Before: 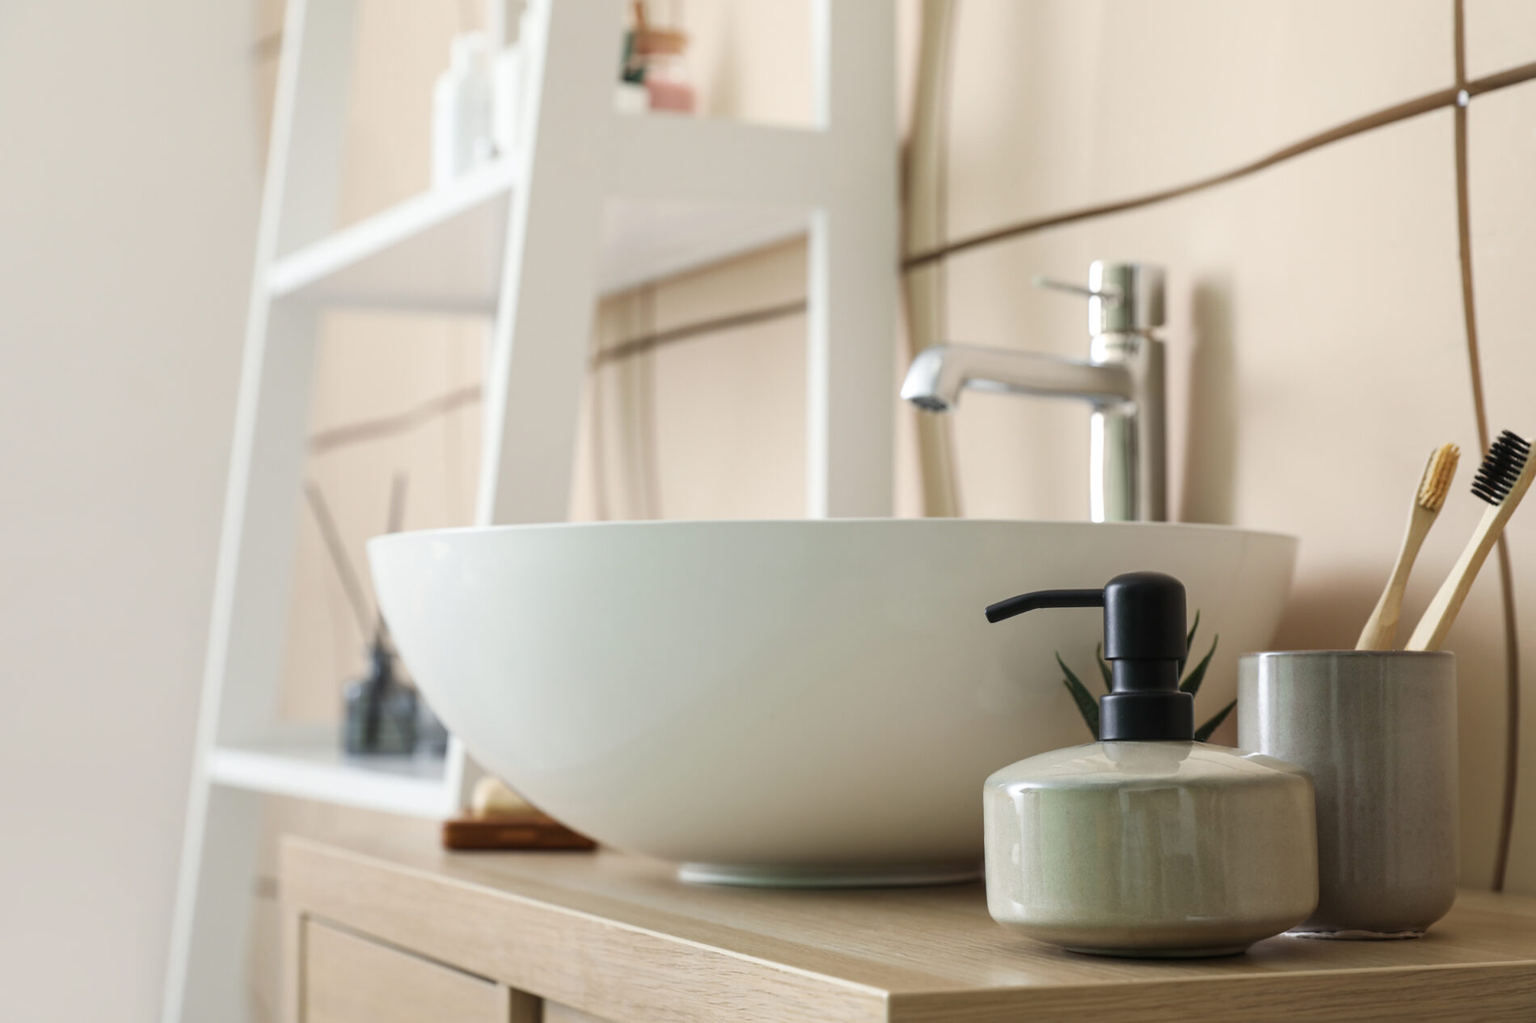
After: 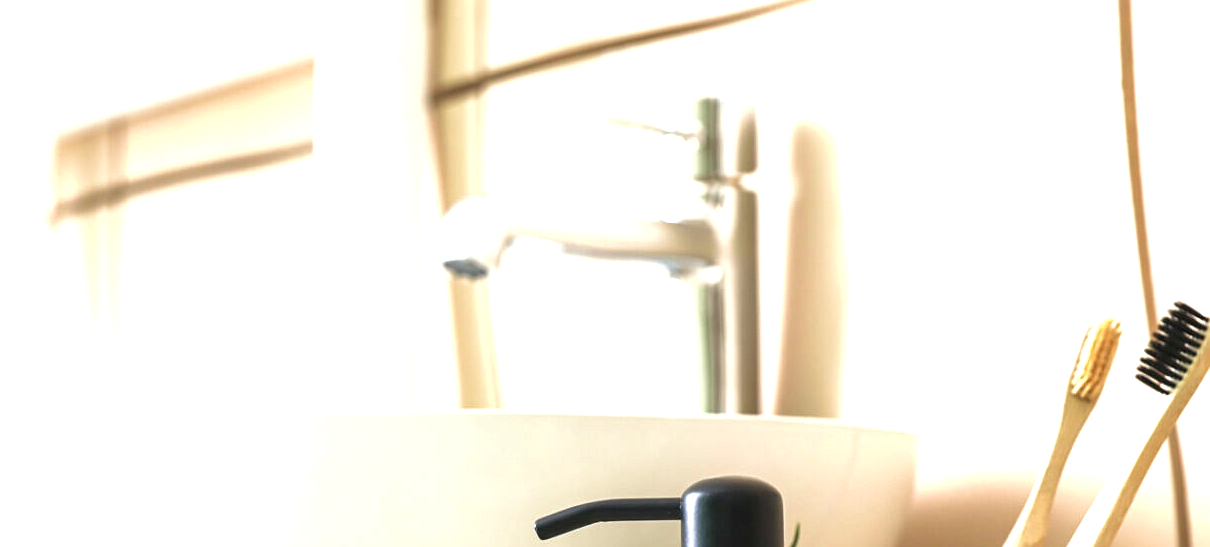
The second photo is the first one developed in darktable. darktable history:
exposure: black level correction 0, exposure 1.379 EV, compensate exposure bias true, compensate highlight preservation false
sharpen: amount 0.2
crop: left 36.005%, top 18.293%, right 0.31%, bottom 38.444%
velvia: on, module defaults
local contrast: mode bilateral grid, contrast 20, coarseness 50, detail 132%, midtone range 0.2
